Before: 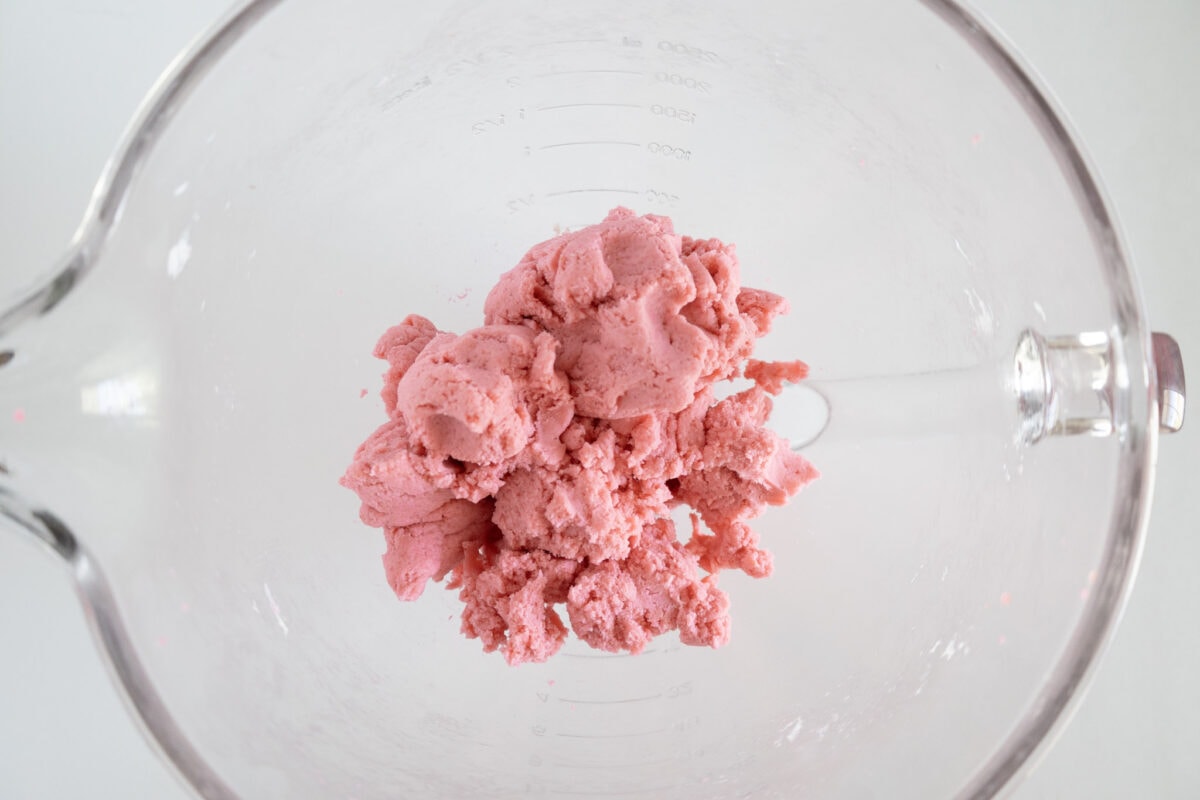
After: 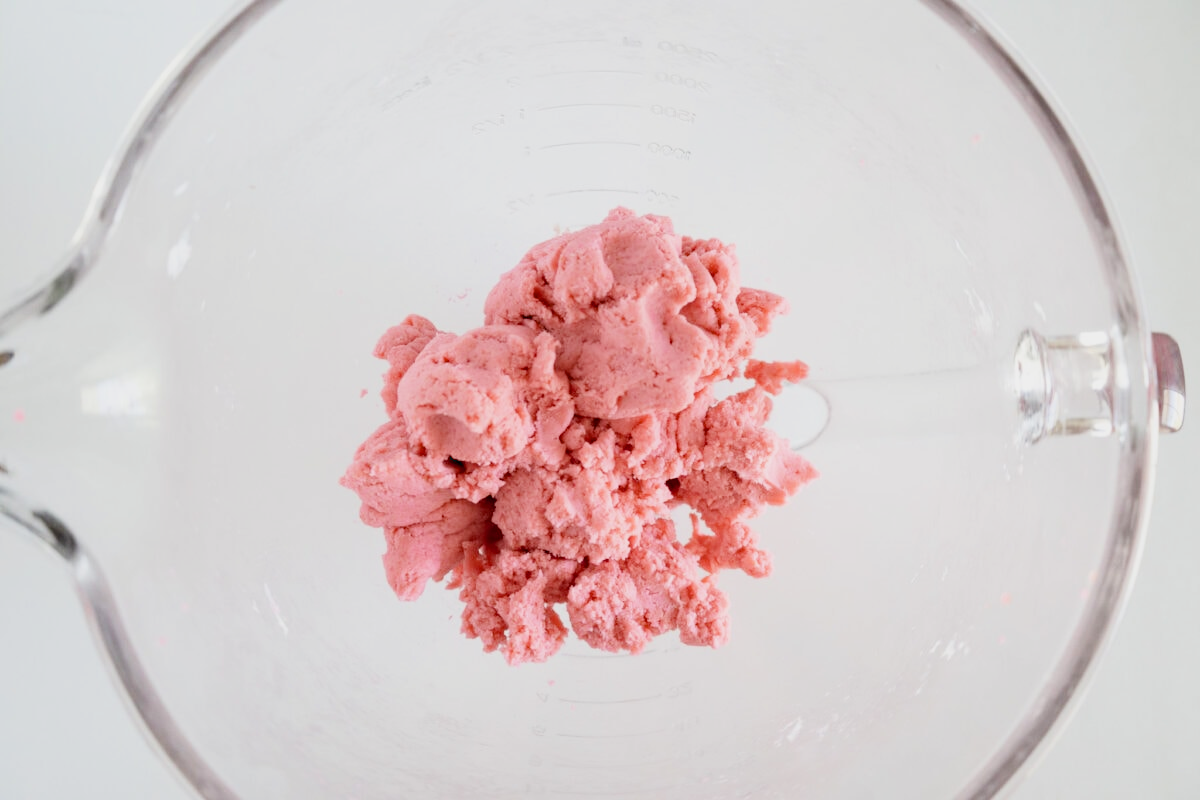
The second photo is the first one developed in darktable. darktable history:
filmic rgb: black relative exposure -7.91 EV, white relative exposure 4.11 EV, hardness 4.08, latitude 51.47%, contrast 1.01, shadows ↔ highlights balance 5.64%
exposure: black level correction 0.001, exposure 0.499 EV, compensate exposure bias true, compensate highlight preservation false
haze removal: compatibility mode true, adaptive false
